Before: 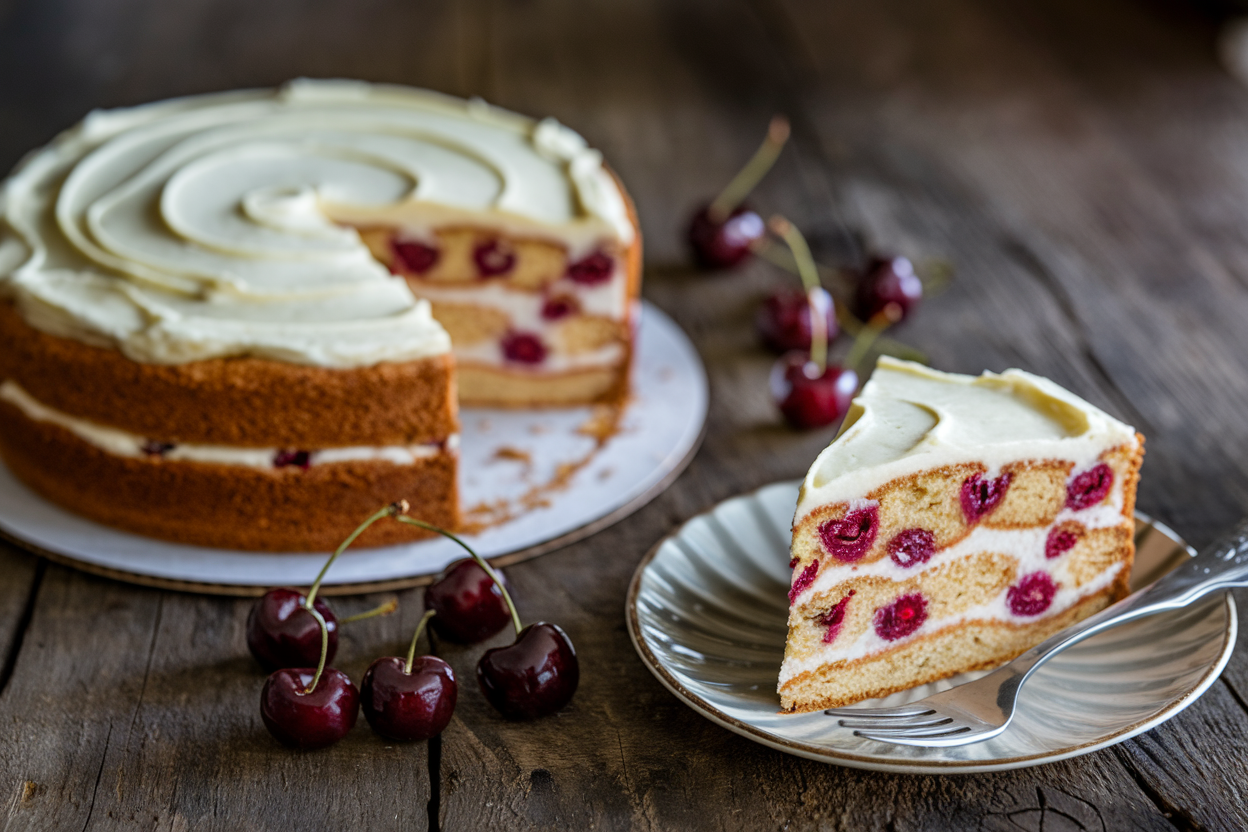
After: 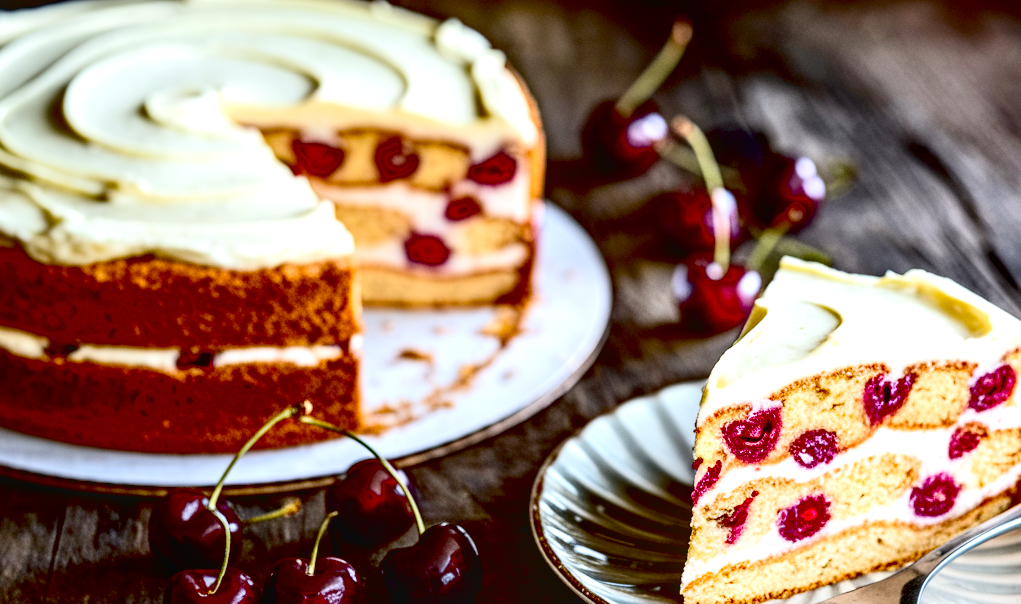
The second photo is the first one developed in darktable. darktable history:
local contrast: on, module defaults
tone equalizer: on, module defaults
crop: left 7.825%, top 11.918%, right 10.332%, bottom 15.47%
contrast brightness saturation: contrast 0.282
exposure: black level correction 0.034, exposure 0.903 EV, compensate exposure bias true, compensate highlight preservation false
